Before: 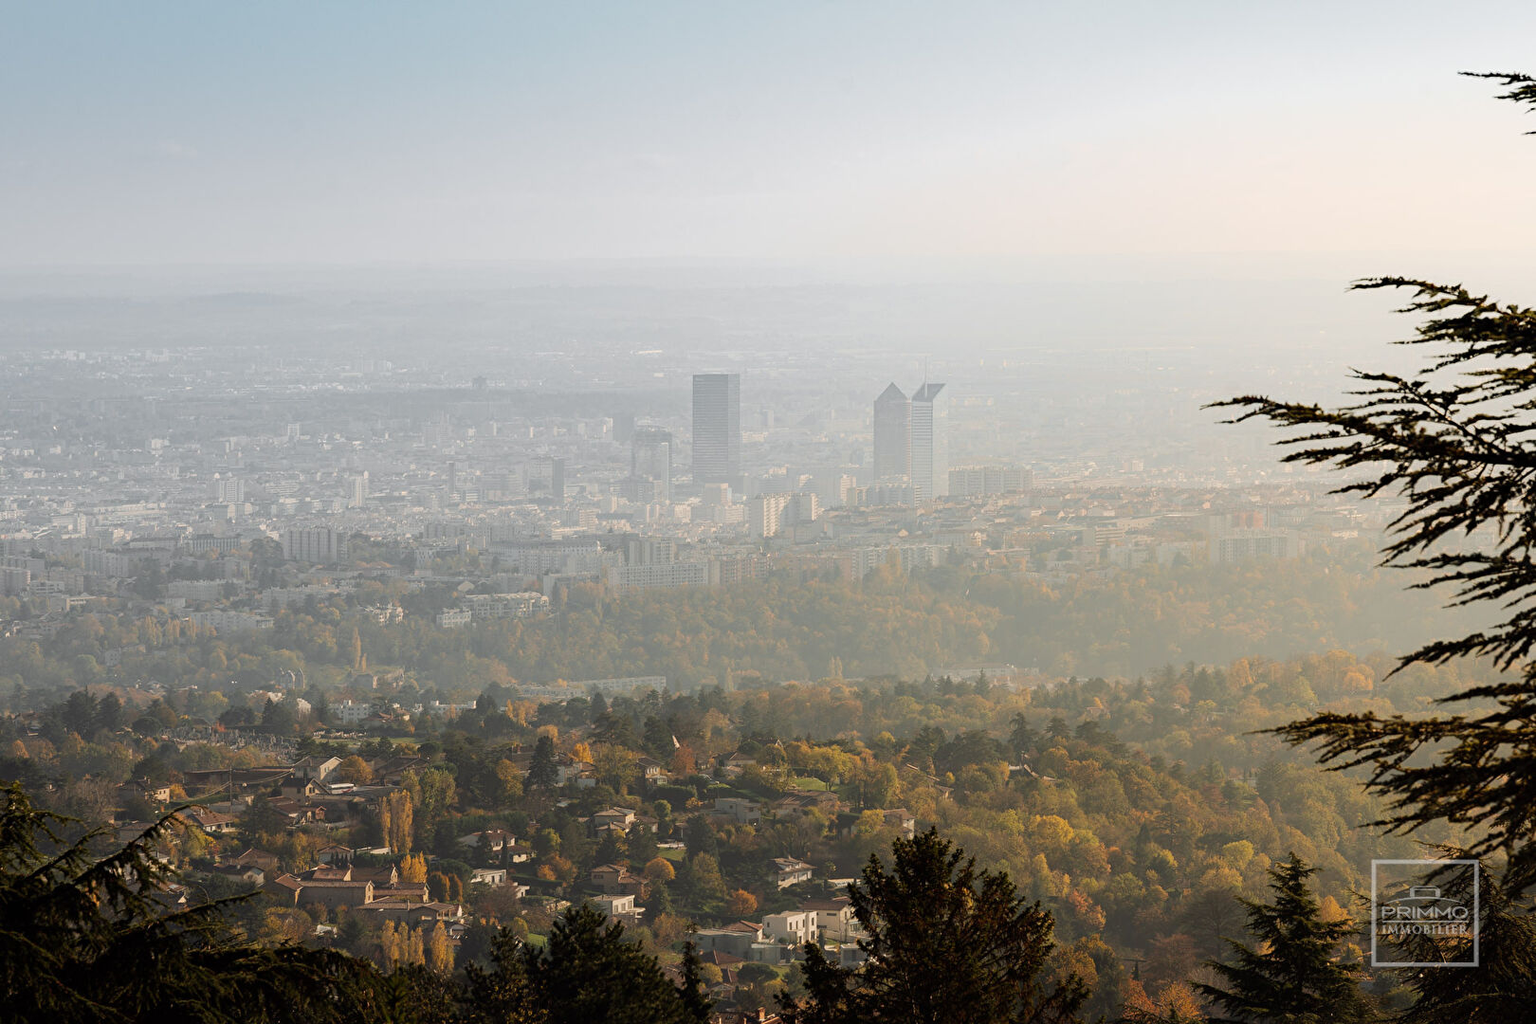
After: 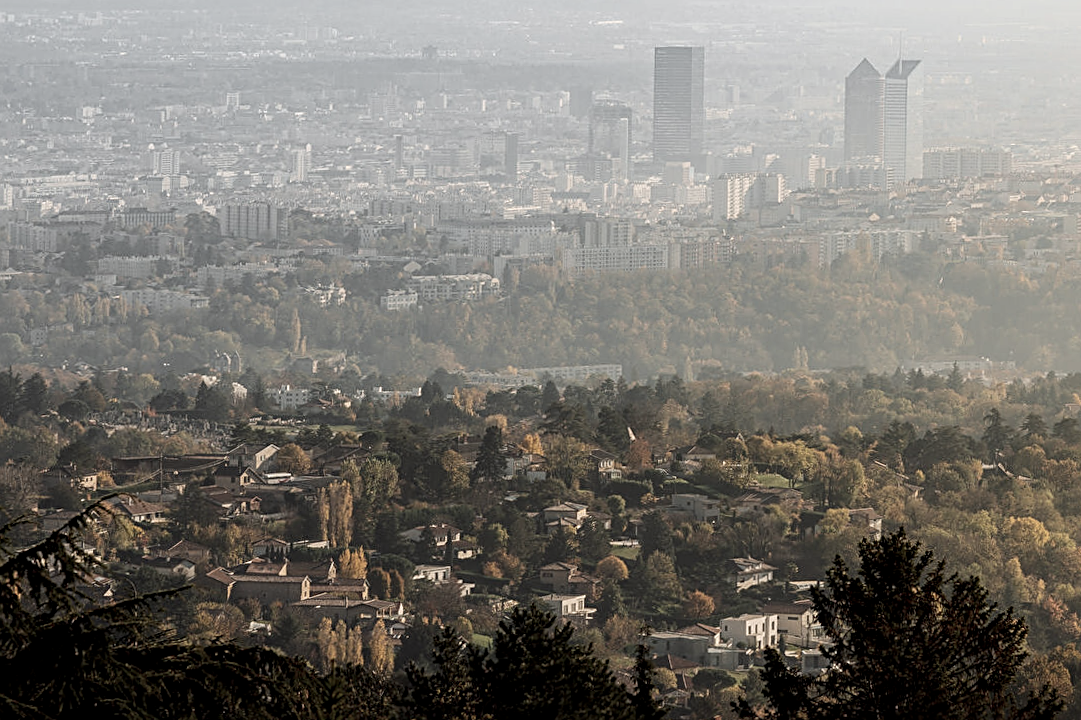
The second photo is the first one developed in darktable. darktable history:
sharpen: on, module defaults
local contrast: on, module defaults
crop and rotate: angle -0.82°, left 3.85%, top 31.828%, right 27.992%
contrast brightness saturation: contrast 0.1, saturation -0.36
